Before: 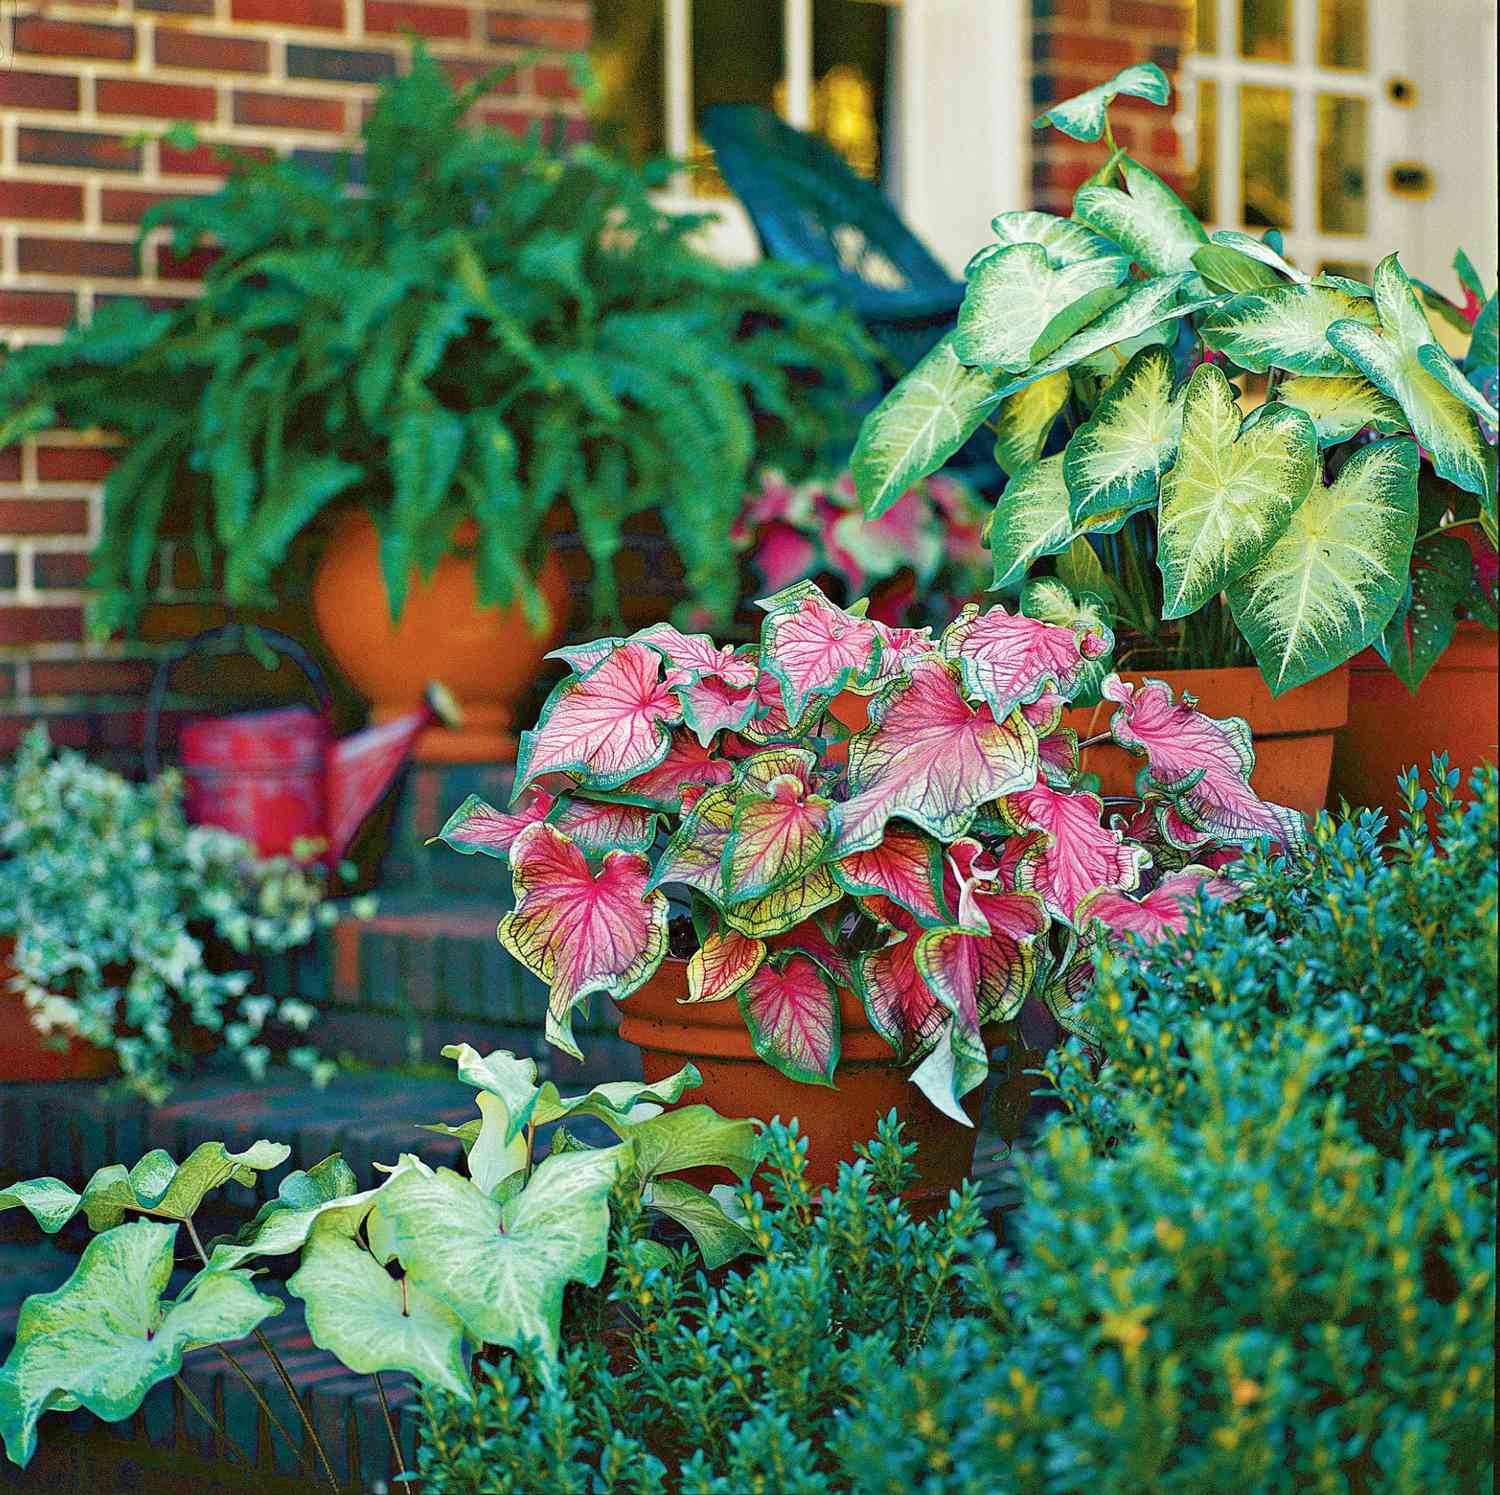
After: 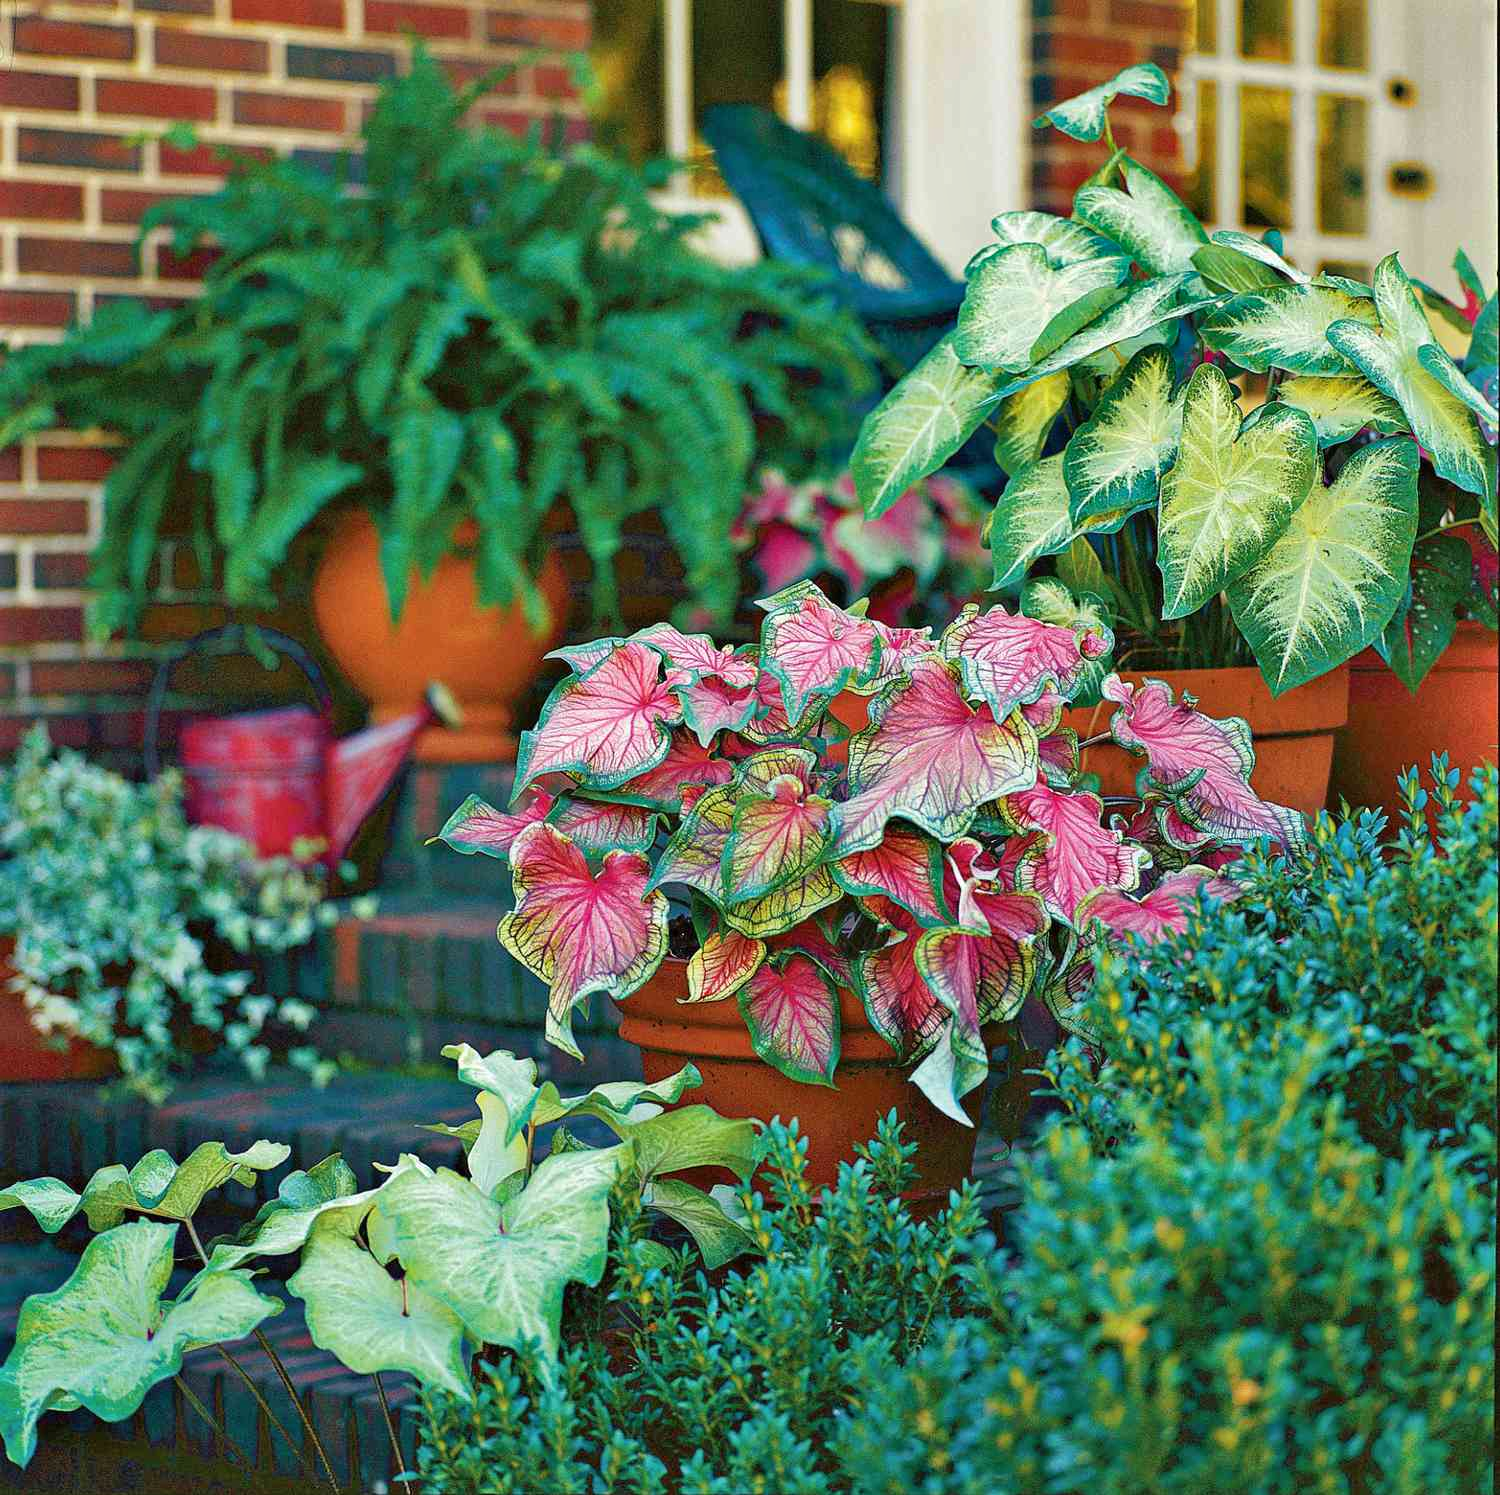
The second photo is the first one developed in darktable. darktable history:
tone equalizer: mask exposure compensation -0.488 EV
shadows and highlights: radius 107.97, shadows 44.7, highlights -66.66, low approximation 0.01, soften with gaussian
